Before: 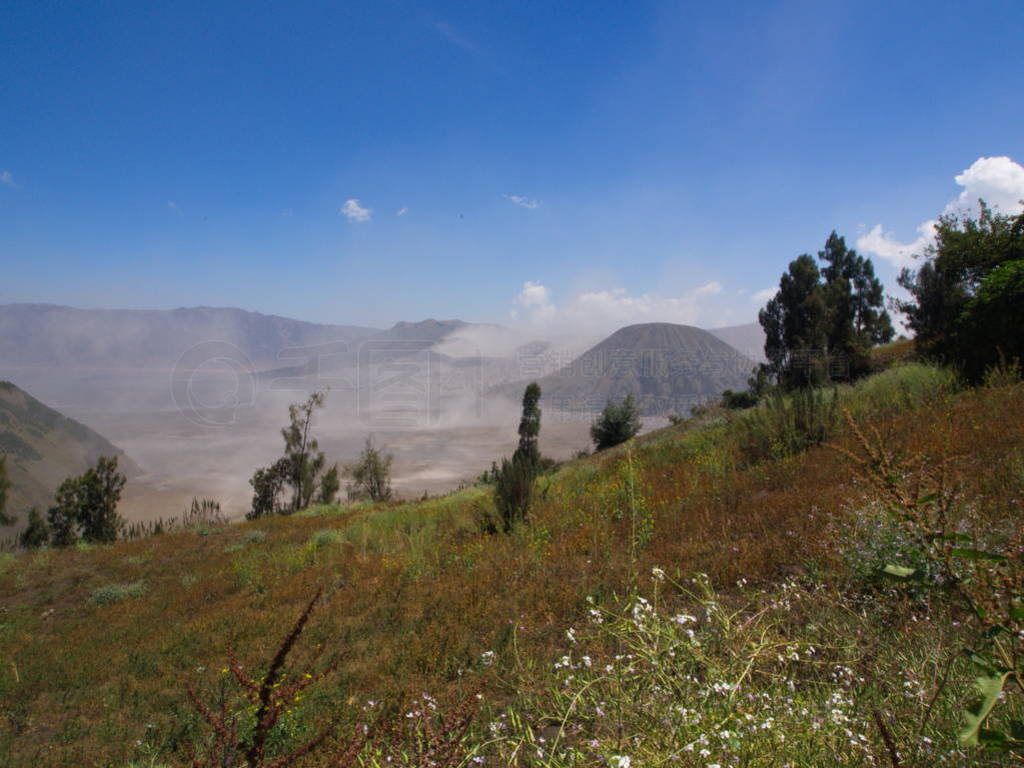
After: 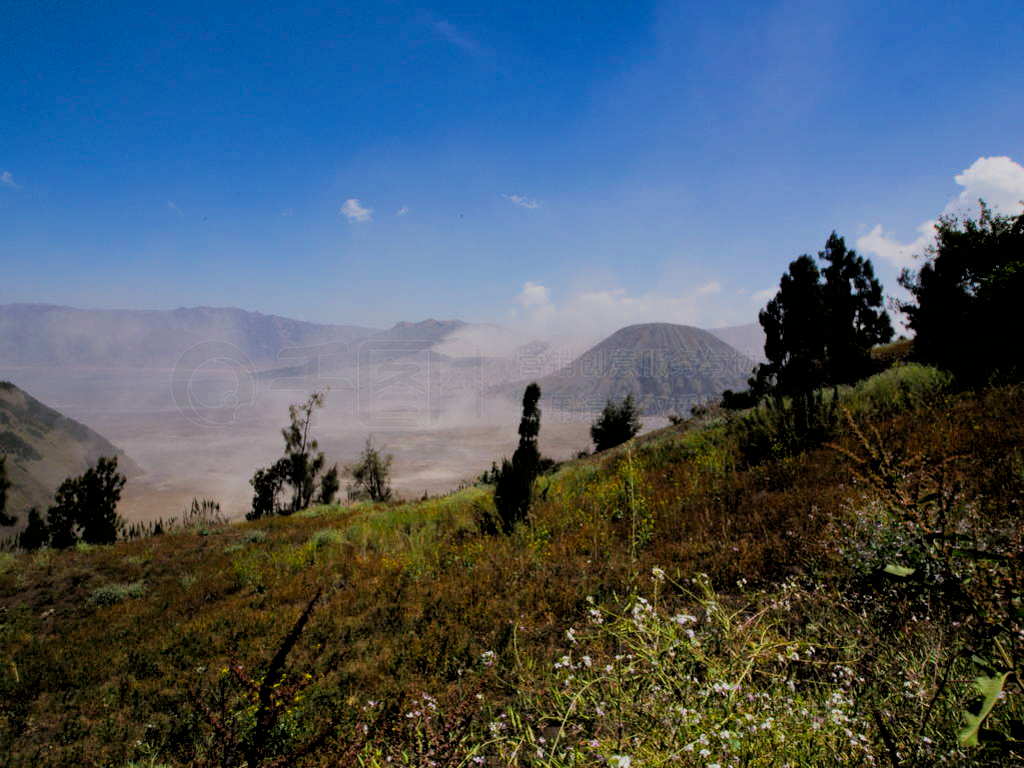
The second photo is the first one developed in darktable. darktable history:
color balance rgb: perceptual saturation grading › global saturation 19.415%, global vibrance 9.635%
filmic rgb: black relative exposure -2.8 EV, white relative exposure 4.56 EV, hardness 1.73, contrast 1.24
